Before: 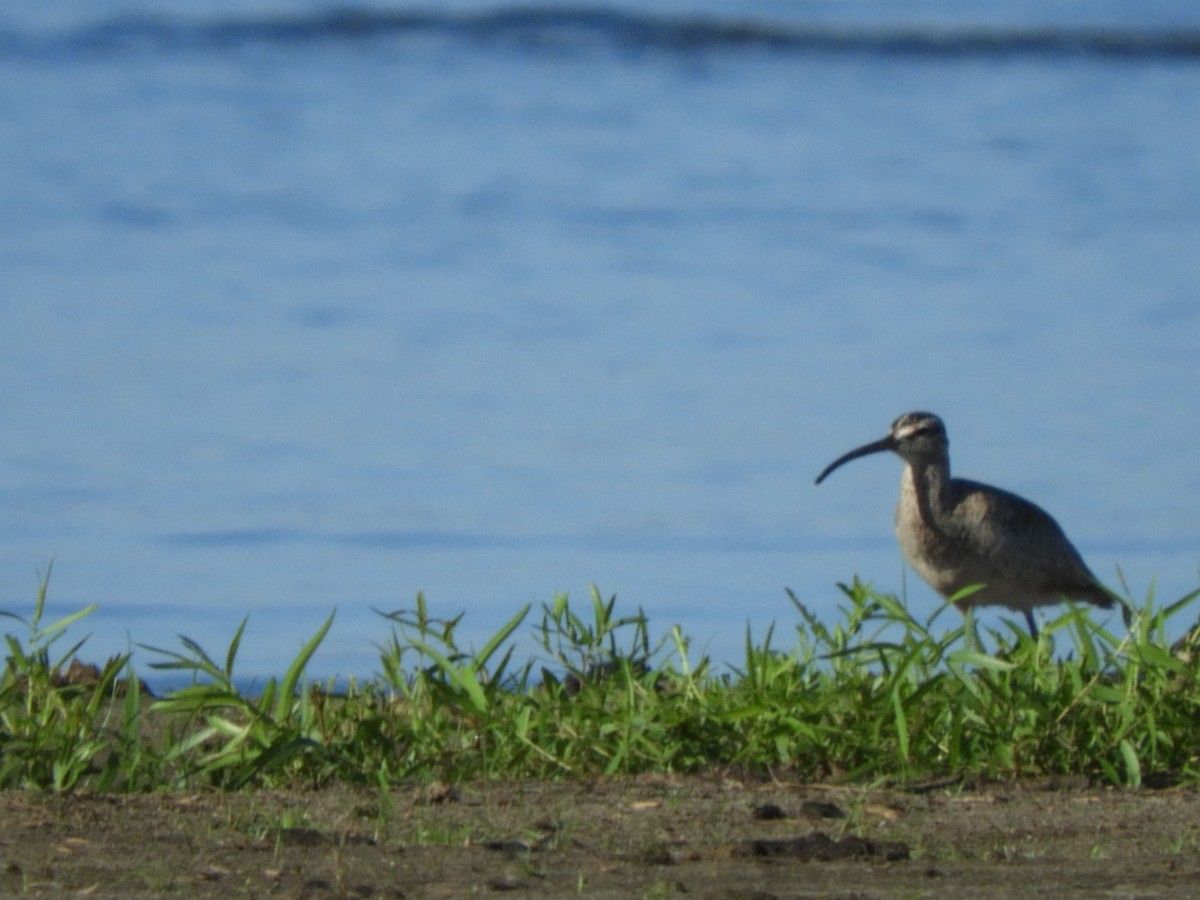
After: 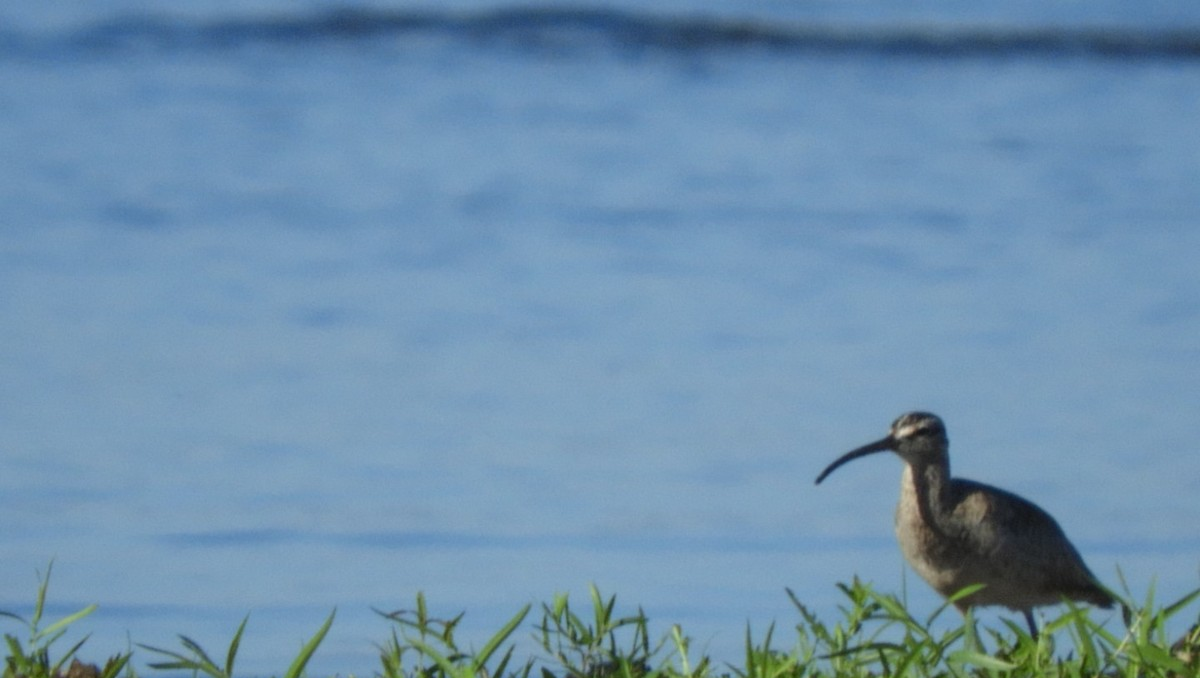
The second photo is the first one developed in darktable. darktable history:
crop: bottom 24.652%
